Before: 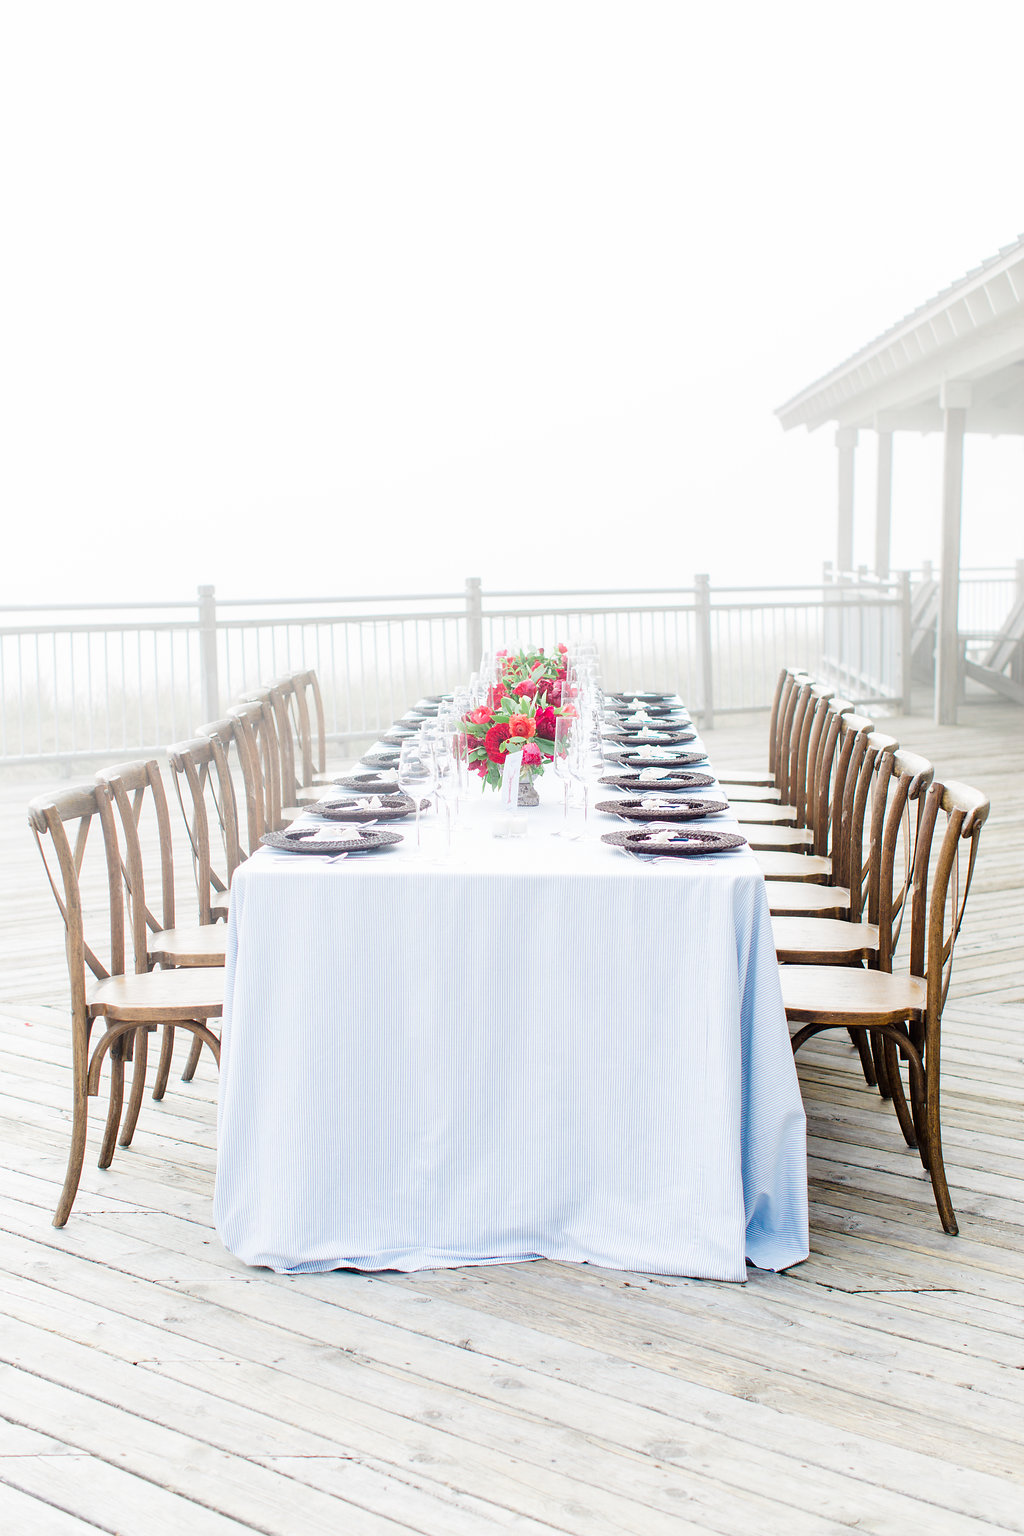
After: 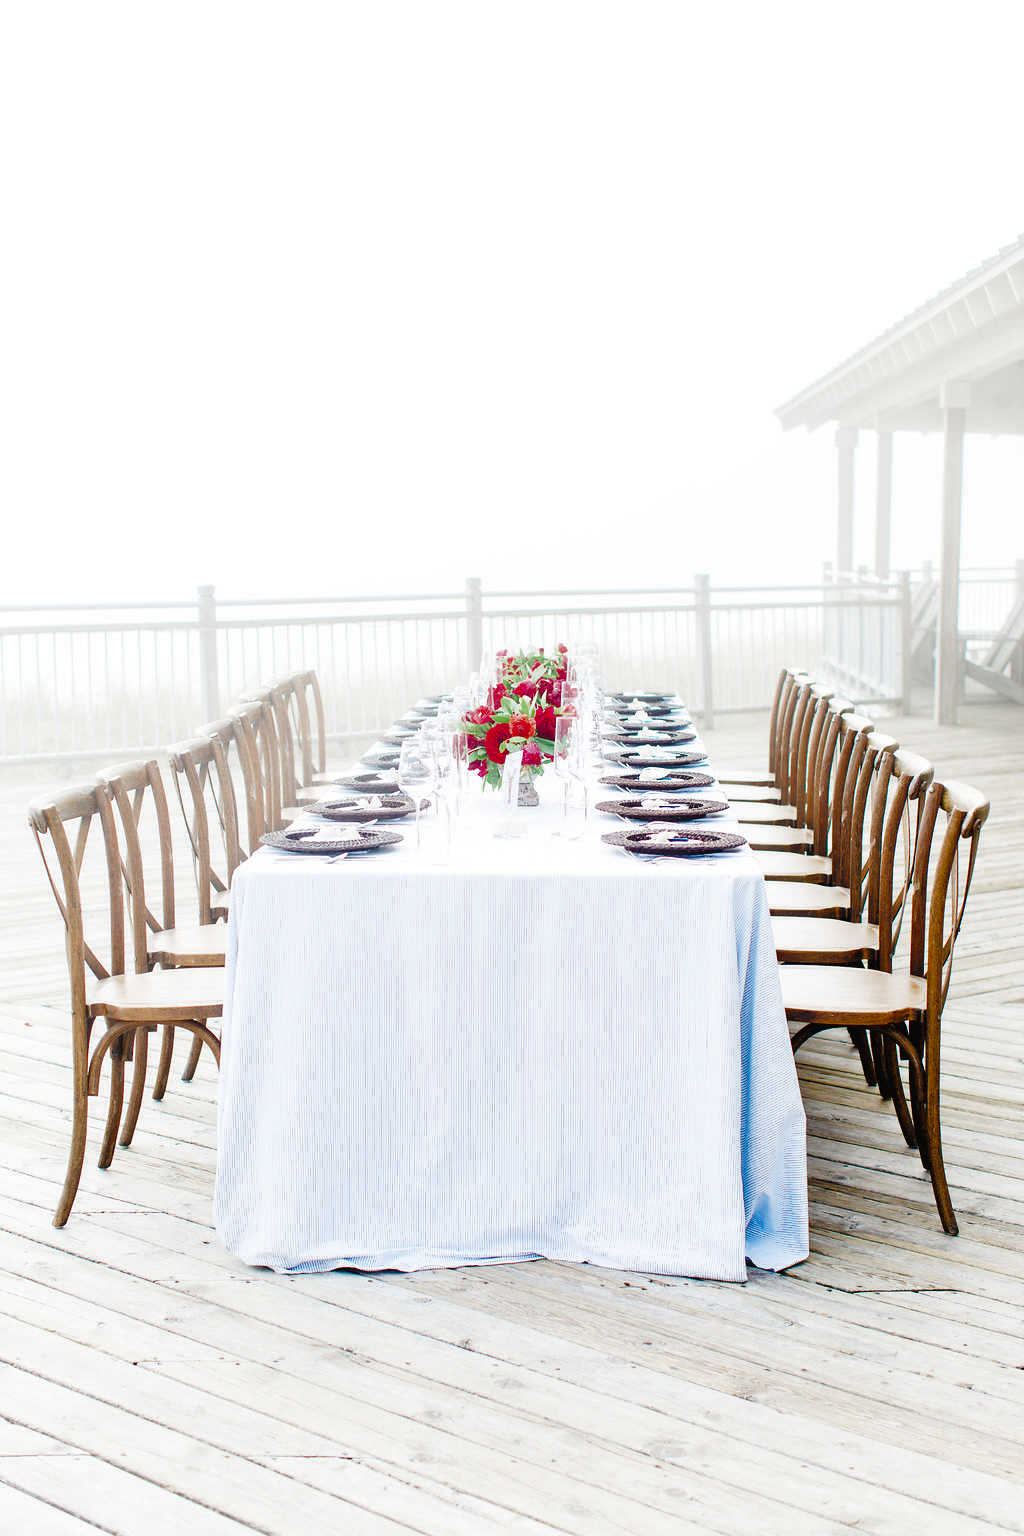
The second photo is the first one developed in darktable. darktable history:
tone curve: curves: ch0 [(0, 0) (0.003, 0.02) (0.011, 0.021) (0.025, 0.022) (0.044, 0.023) (0.069, 0.026) (0.1, 0.04) (0.136, 0.06) (0.177, 0.092) (0.224, 0.127) (0.277, 0.176) (0.335, 0.258) (0.399, 0.349) (0.468, 0.444) (0.543, 0.546) (0.623, 0.649) (0.709, 0.754) (0.801, 0.842) (0.898, 0.922) (1, 1)], preserve colors none
color zones: curves: ch0 [(0.27, 0.396) (0.563, 0.504) (0.75, 0.5) (0.787, 0.307)]
tone equalizer: -8 EV 0.001 EV, -7 EV -0.004 EV, -6 EV 0.009 EV, -5 EV 0.032 EV, -4 EV 0.276 EV, -3 EV 0.644 EV, -2 EV 0.584 EV, -1 EV 0.187 EV, +0 EV 0.024 EV
